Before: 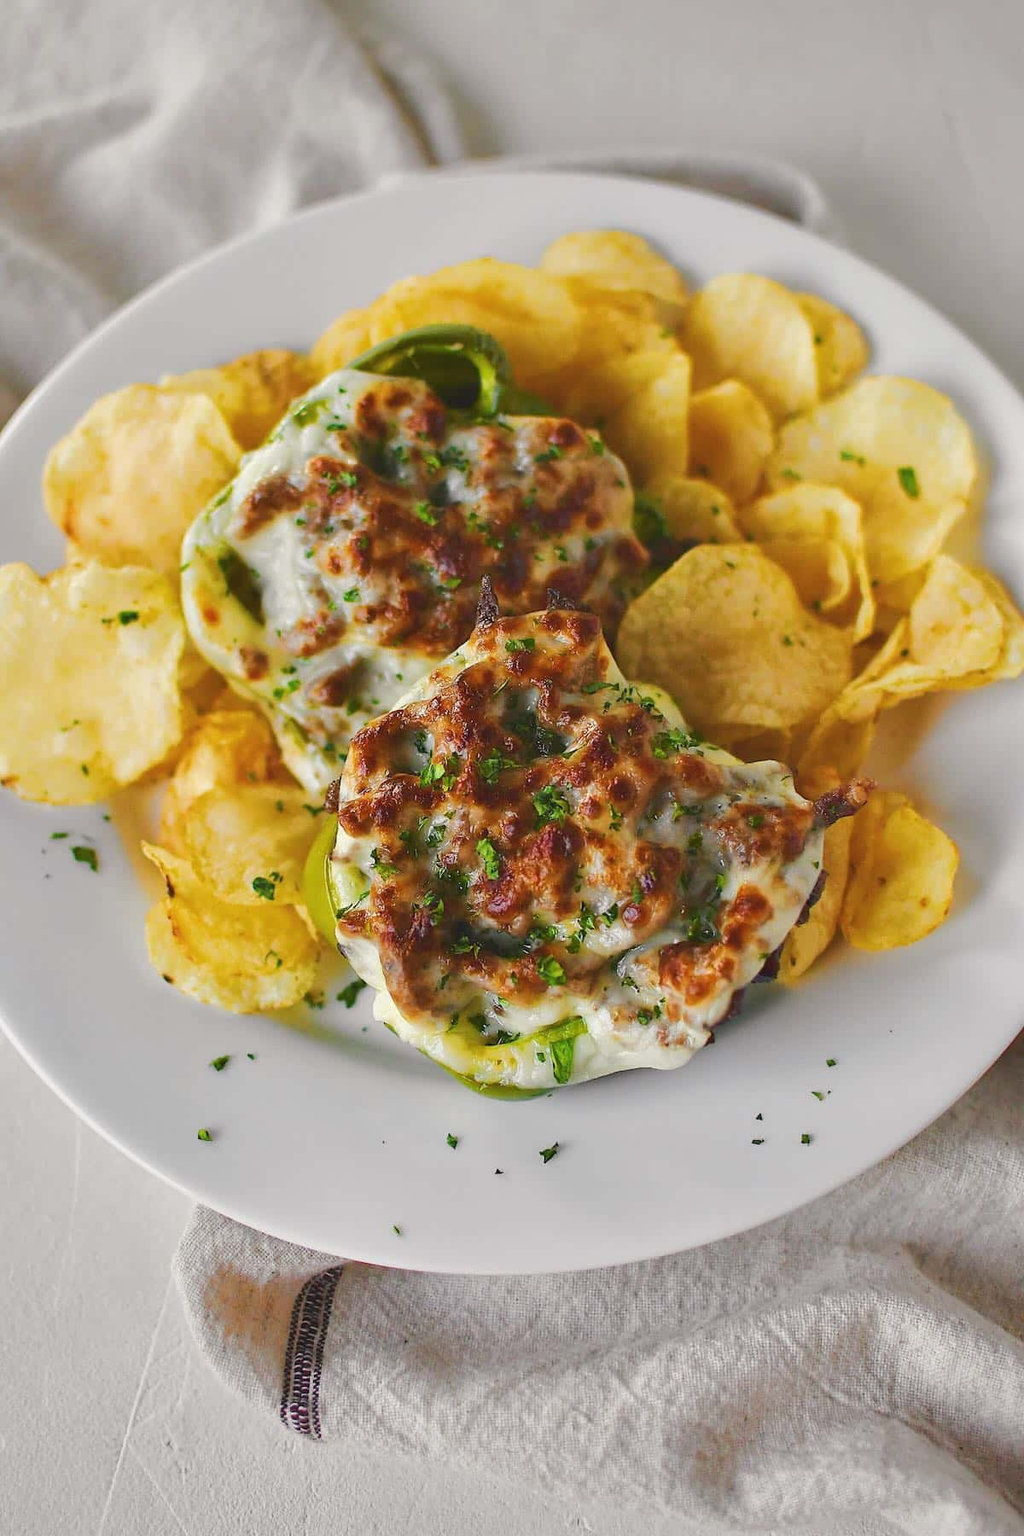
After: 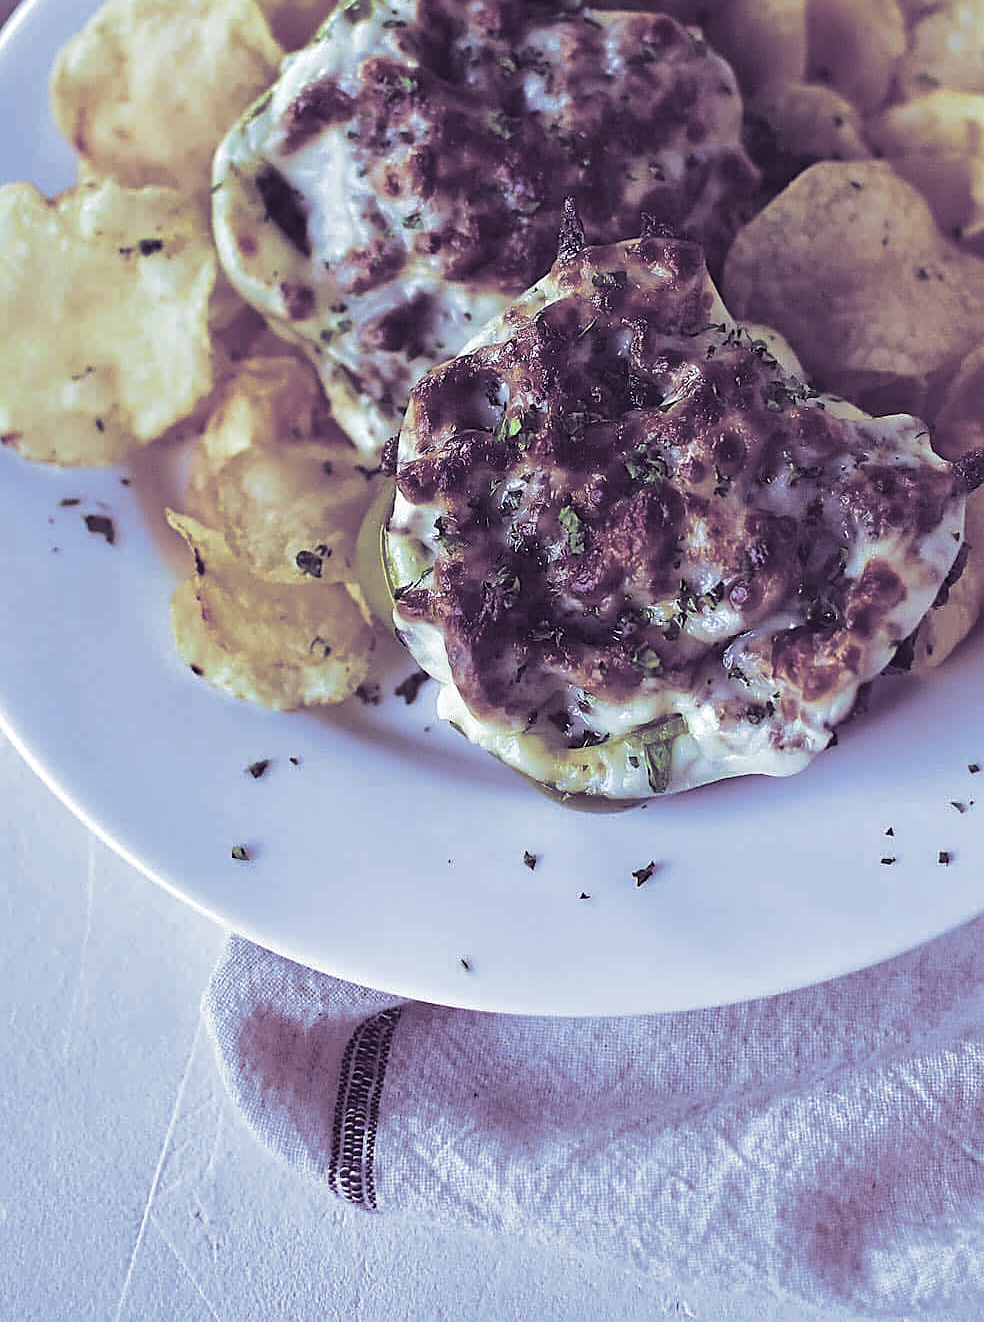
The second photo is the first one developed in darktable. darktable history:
sharpen: on, module defaults
white balance: red 0.871, blue 1.249
crop: top 26.531%, right 17.959%
split-toning: shadows › hue 266.4°, shadows › saturation 0.4, highlights › hue 61.2°, highlights › saturation 0.3, compress 0%
